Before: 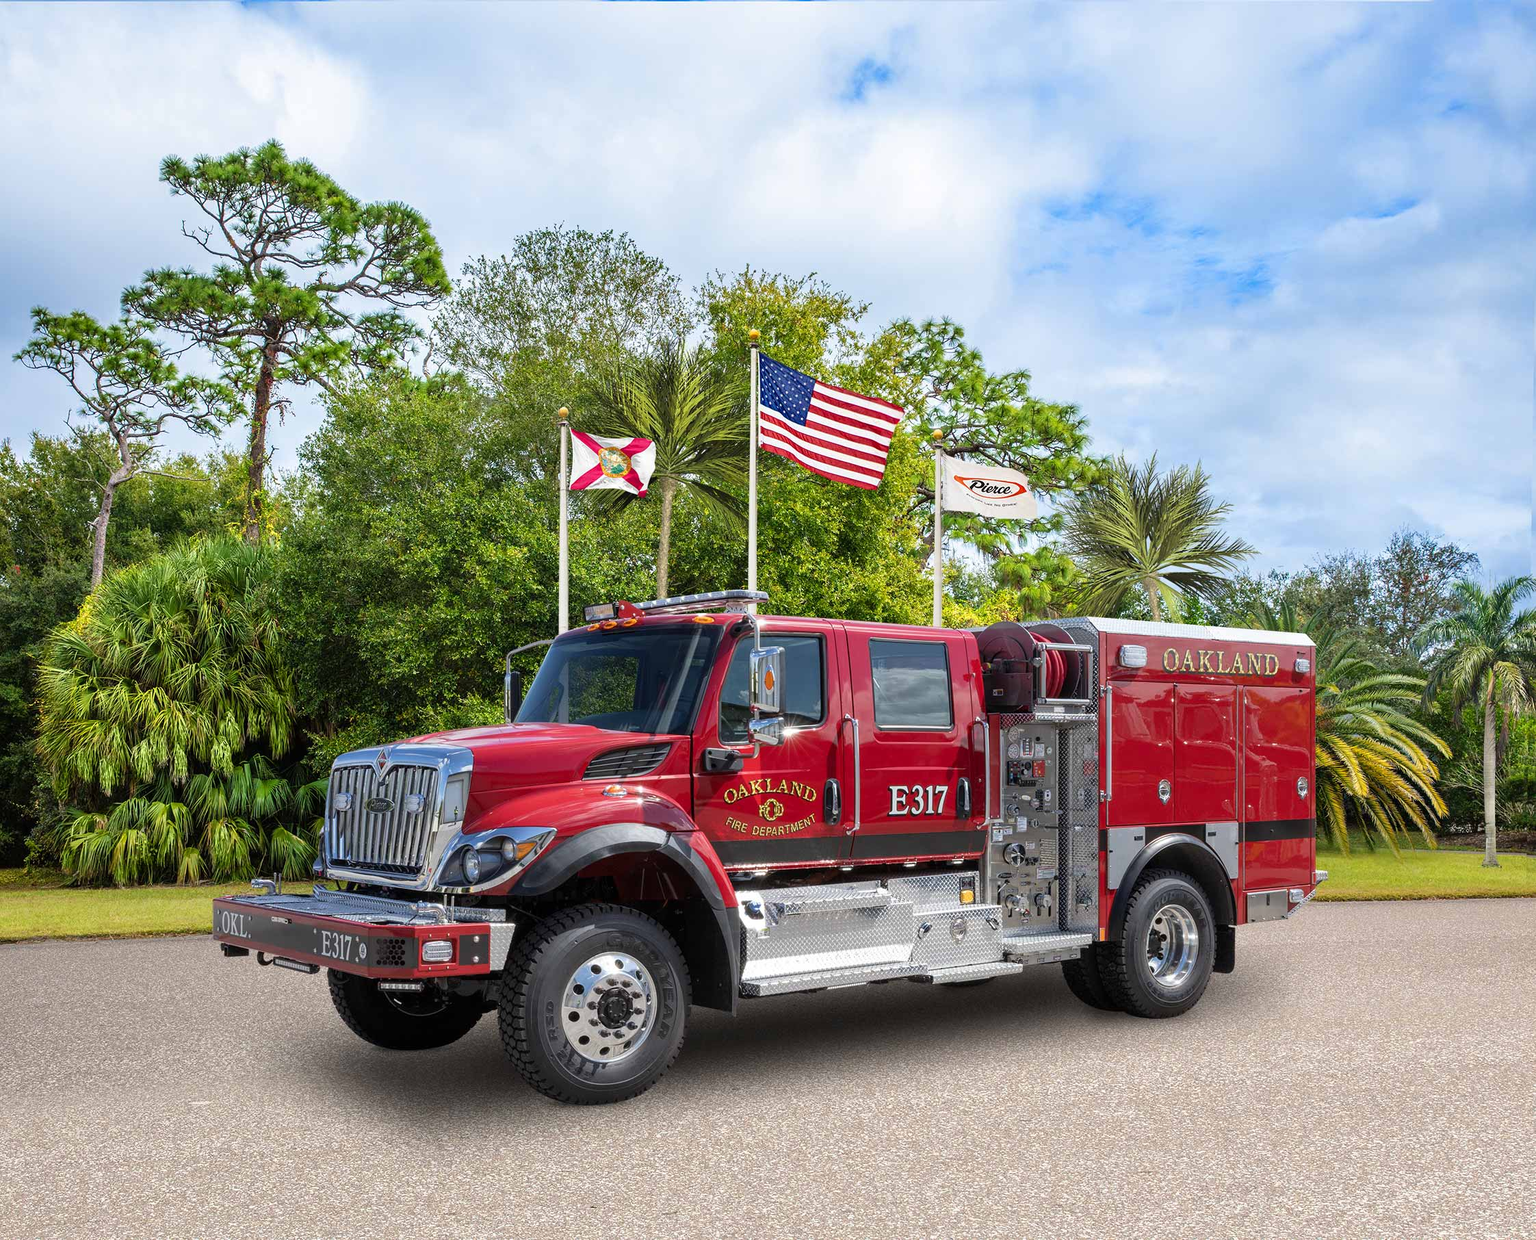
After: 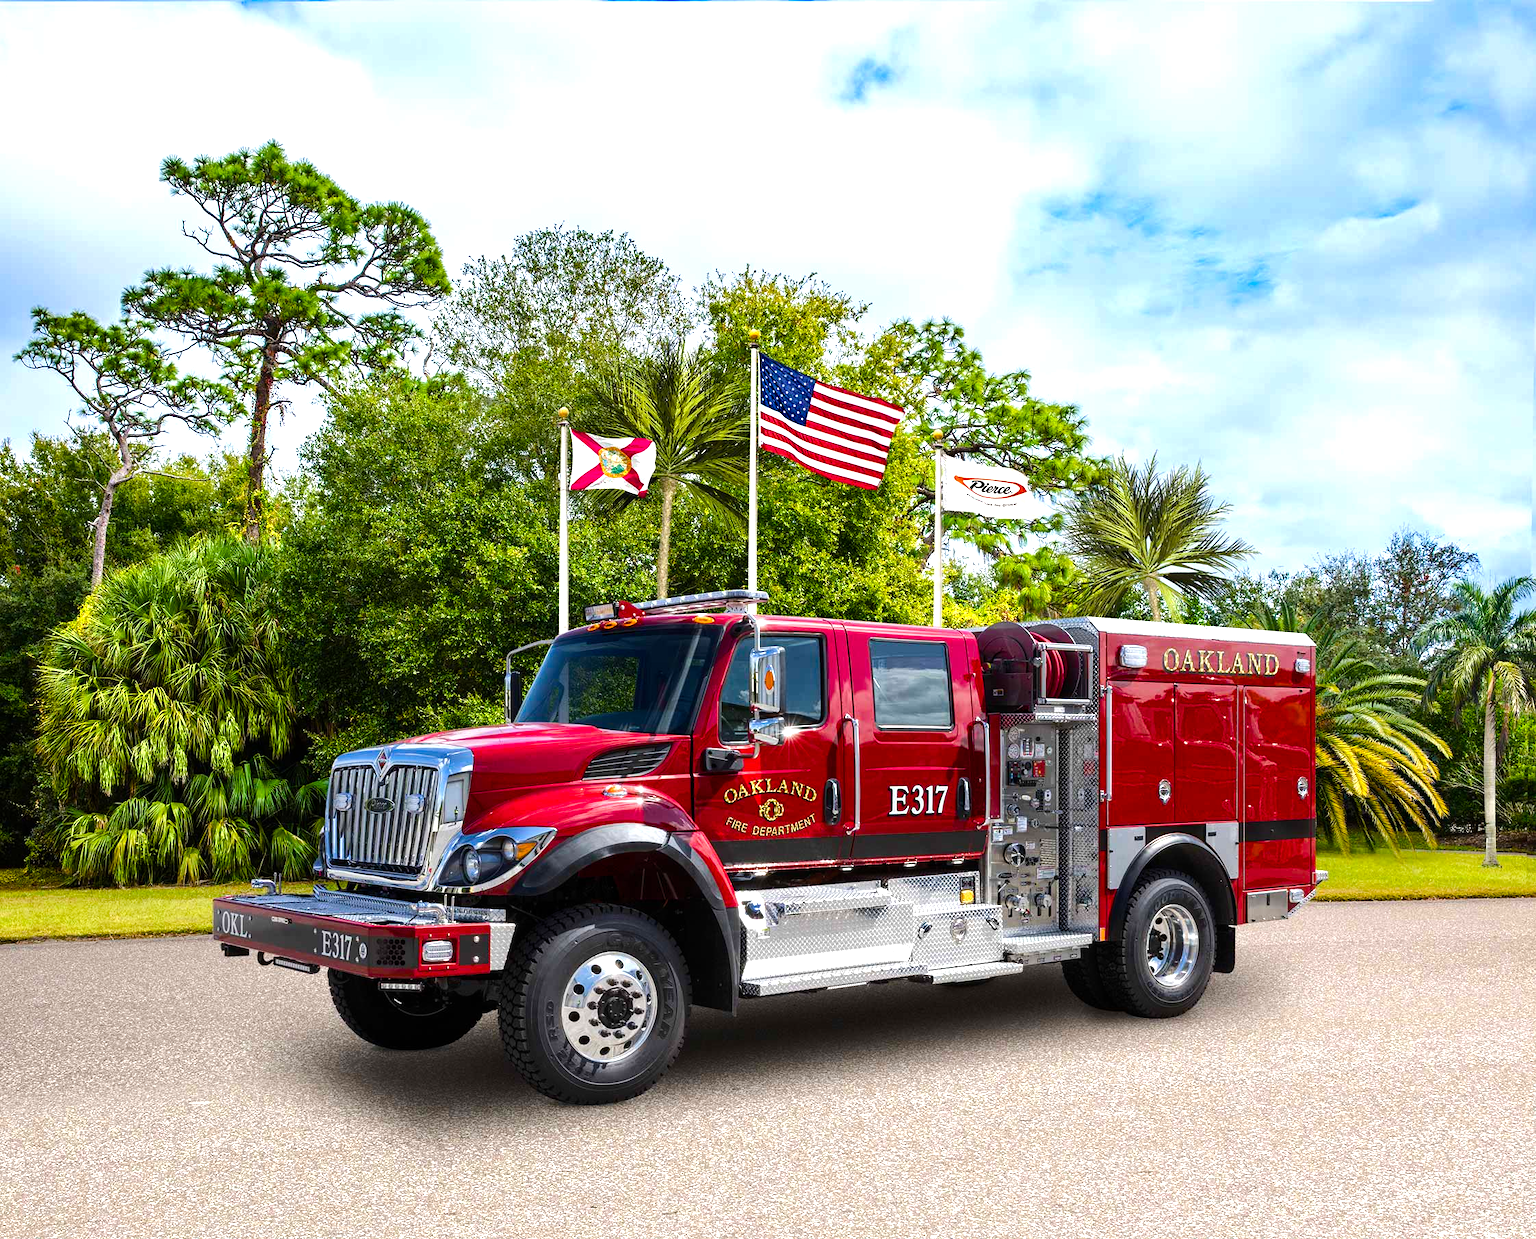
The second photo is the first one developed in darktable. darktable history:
color balance rgb: power › hue 310.1°, linear chroma grading › mid-tones 7.308%, perceptual saturation grading › global saturation 0.149%, perceptual saturation grading › mid-tones 6.16%, perceptual saturation grading › shadows 72.212%, perceptual brilliance grading › highlights 17.77%, perceptual brilliance grading › mid-tones 32.491%, perceptual brilliance grading › shadows -31.155%, global vibrance 4.843%
